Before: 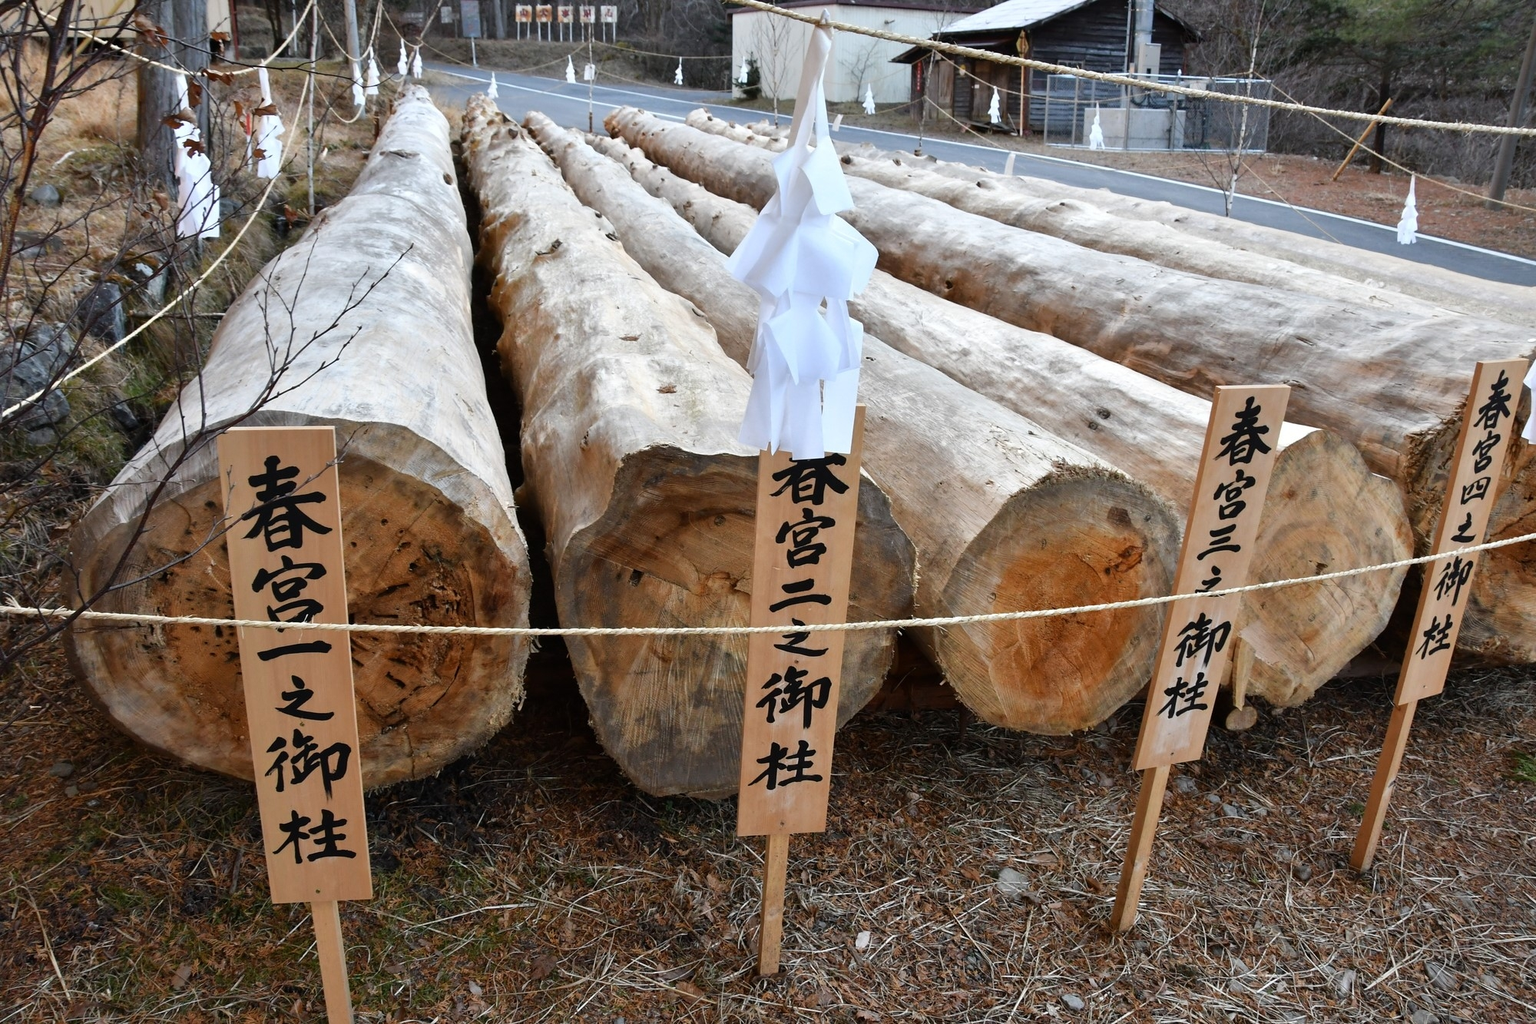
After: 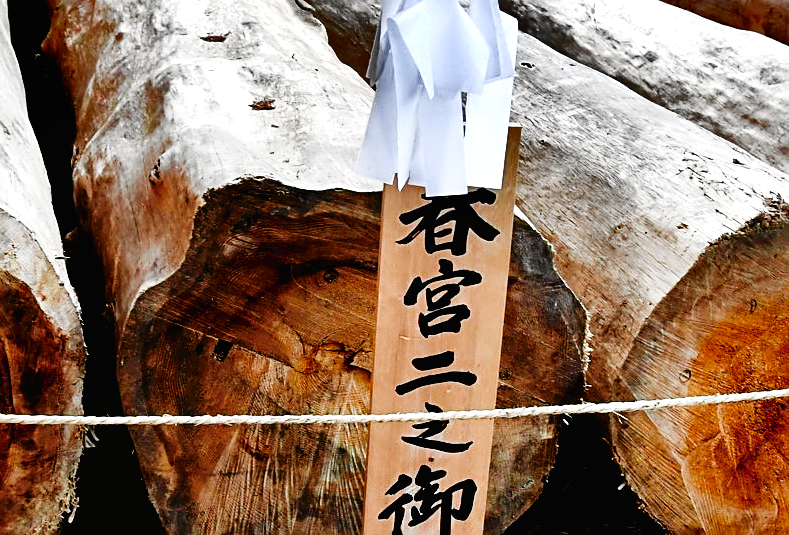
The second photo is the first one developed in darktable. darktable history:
shadows and highlights: shadows 21.02, highlights -82.79, soften with gaussian
sharpen: on, module defaults
base curve: curves: ch0 [(0, 0) (0.036, 0.025) (0.121, 0.166) (0.206, 0.329) (0.605, 0.79) (1, 1)], exposure shift 0.01, preserve colors none
tone curve: curves: ch0 [(0, 0.012) (0.056, 0.046) (0.218, 0.213) (0.606, 0.62) (0.82, 0.846) (1, 1)]; ch1 [(0, 0) (0.226, 0.261) (0.403, 0.437) (0.469, 0.472) (0.495, 0.499) (0.514, 0.504) (0.545, 0.555) (0.59, 0.598) (0.714, 0.733) (1, 1)]; ch2 [(0, 0) (0.269, 0.299) (0.459, 0.45) (0.498, 0.499) (0.523, 0.512) (0.568, 0.558) (0.634, 0.617) (0.702, 0.662) (0.781, 0.775) (1, 1)], color space Lab, independent channels, preserve colors none
color balance rgb: perceptual saturation grading › global saturation 20%, perceptual saturation grading › highlights -49.855%, perceptual saturation grading › shadows 25.762%, contrast 15.619%
exposure: black level correction 0.016, exposure -0.009 EV, compensate exposure bias true, compensate highlight preservation false
crop: left 30.342%, top 30.182%, right 30.192%, bottom 29.609%
haze removal: compatibility mode true
